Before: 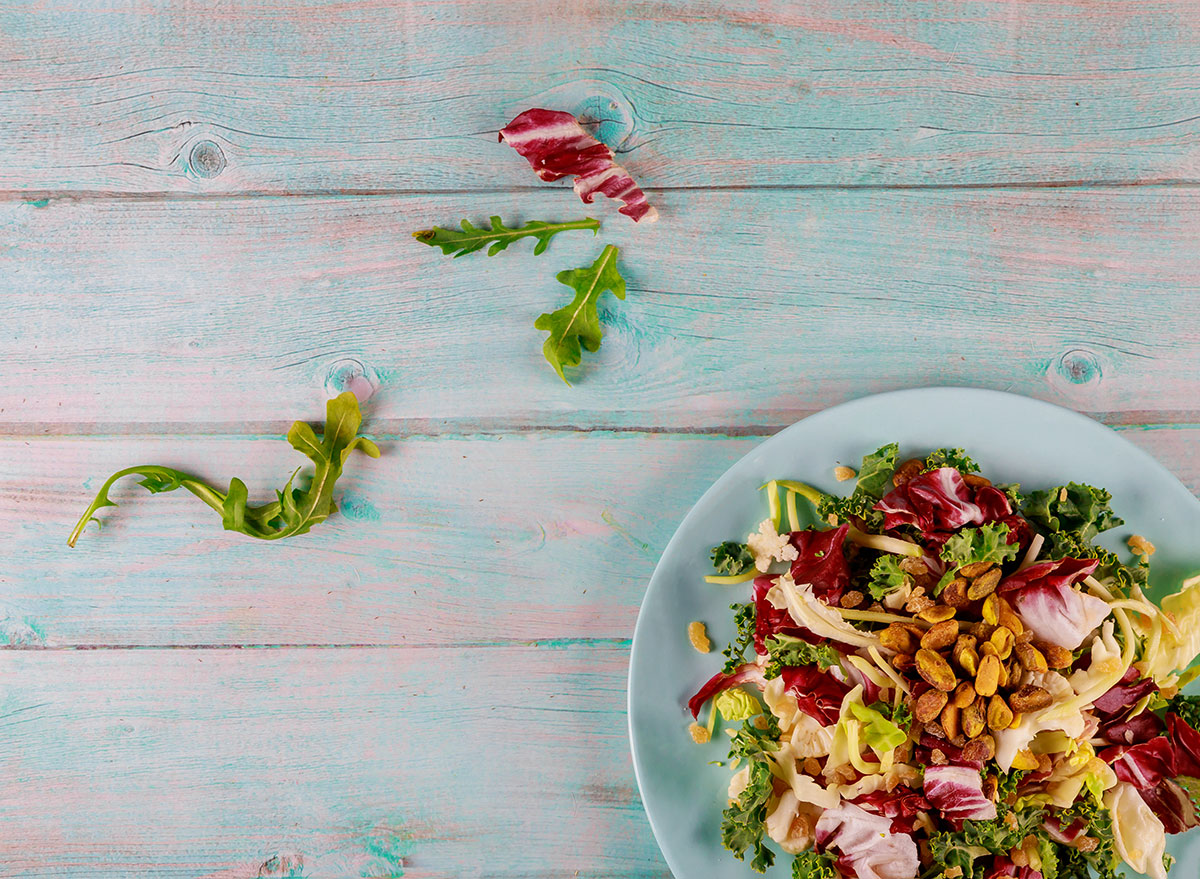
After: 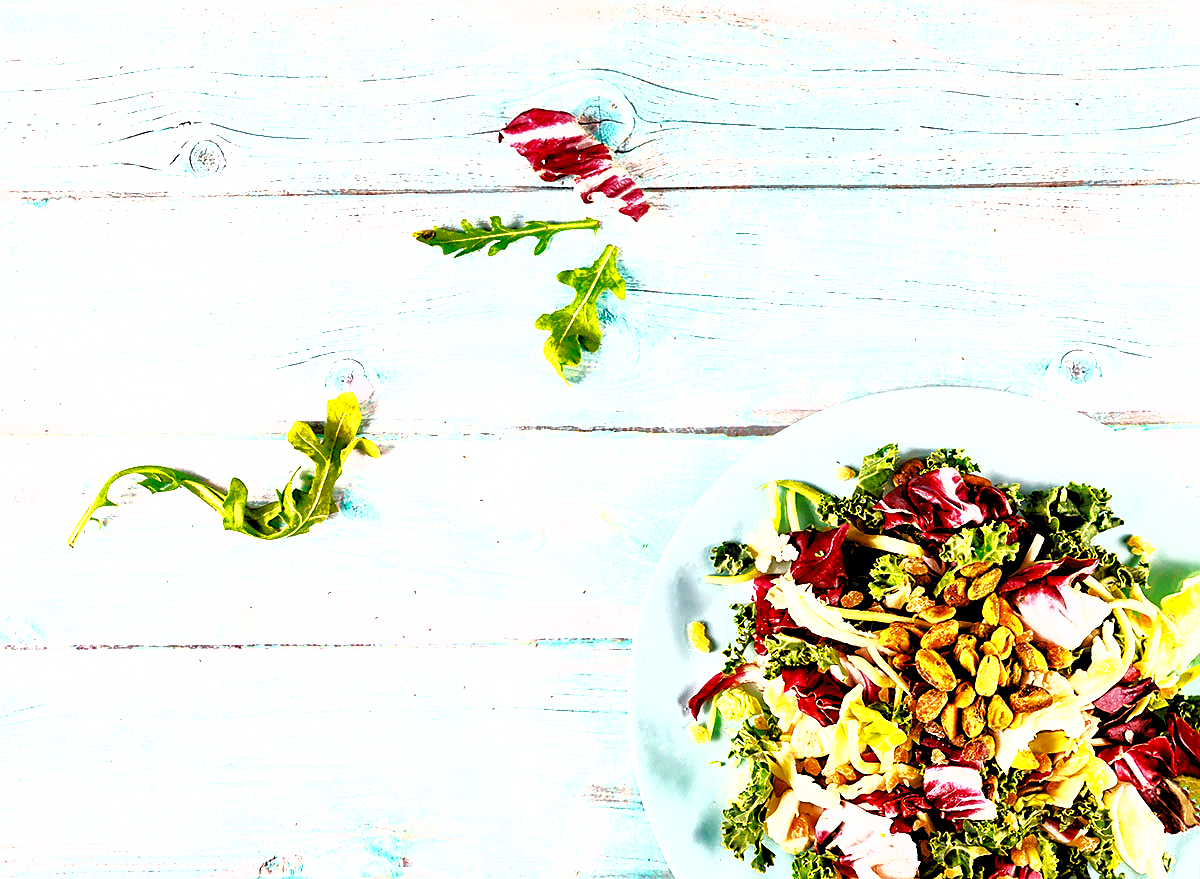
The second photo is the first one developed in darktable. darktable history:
sharpen: amount 0.499
base curve: curves: ch0 [(0, 0) (0.007, 0.004) (0.027, 0.03) (0.046, 0.07) (0.207, 0.54) (0.442, 0.872) (0.673, 0.972) (1, 1)], preserve colors none
levels: gray 59.38%, levels [0.129, 0.519, 0.867]
shadows and highlights: highlights color adjustment 0.773%
